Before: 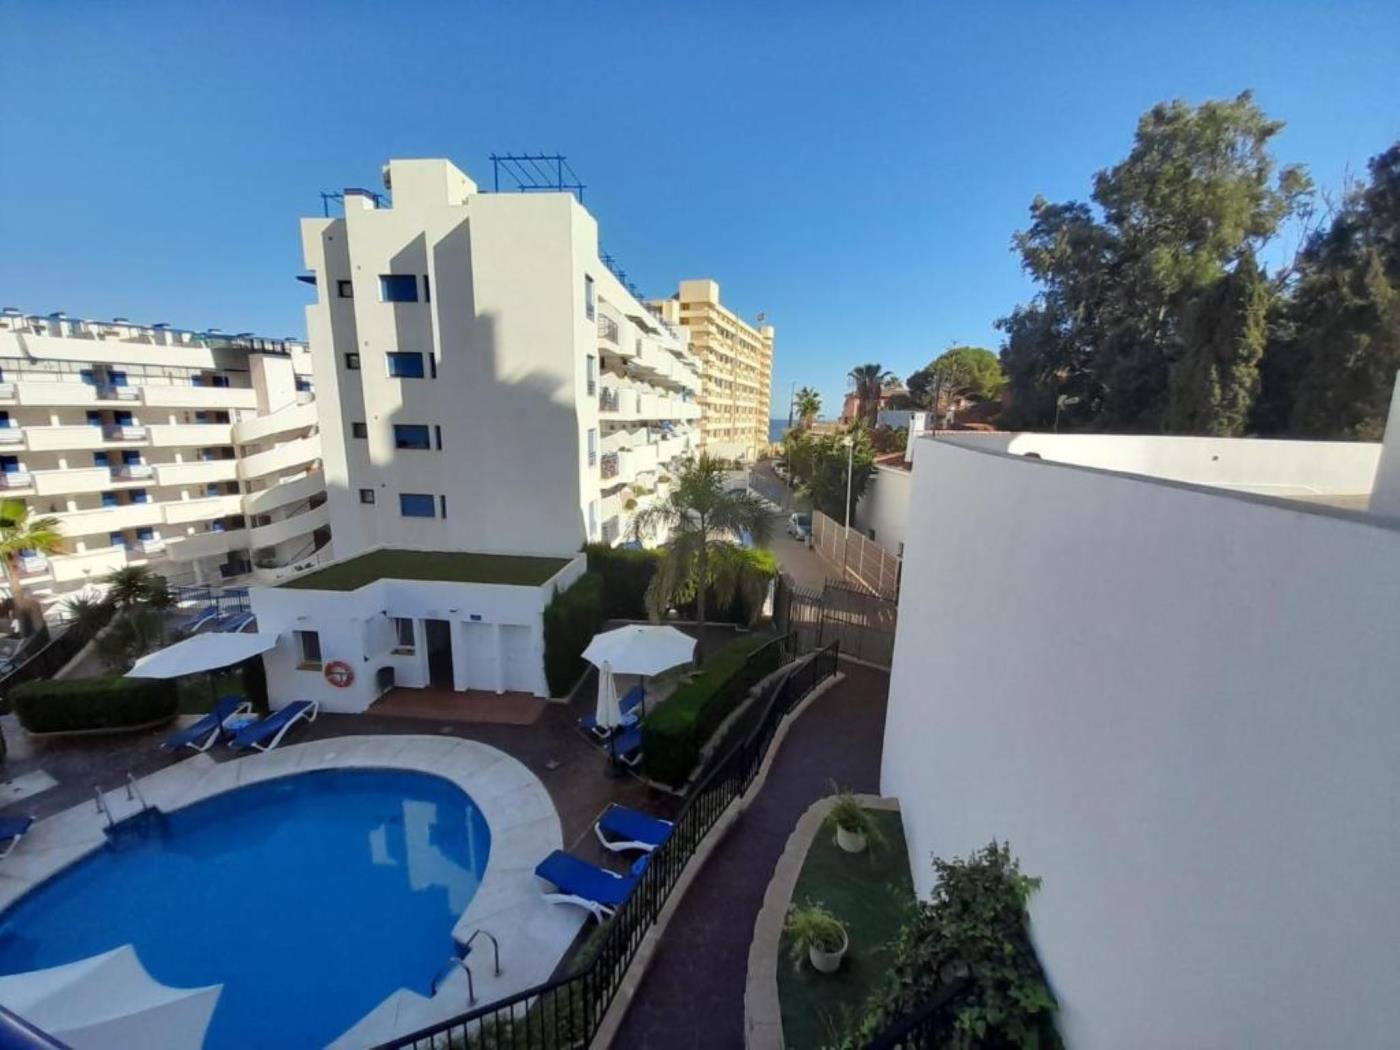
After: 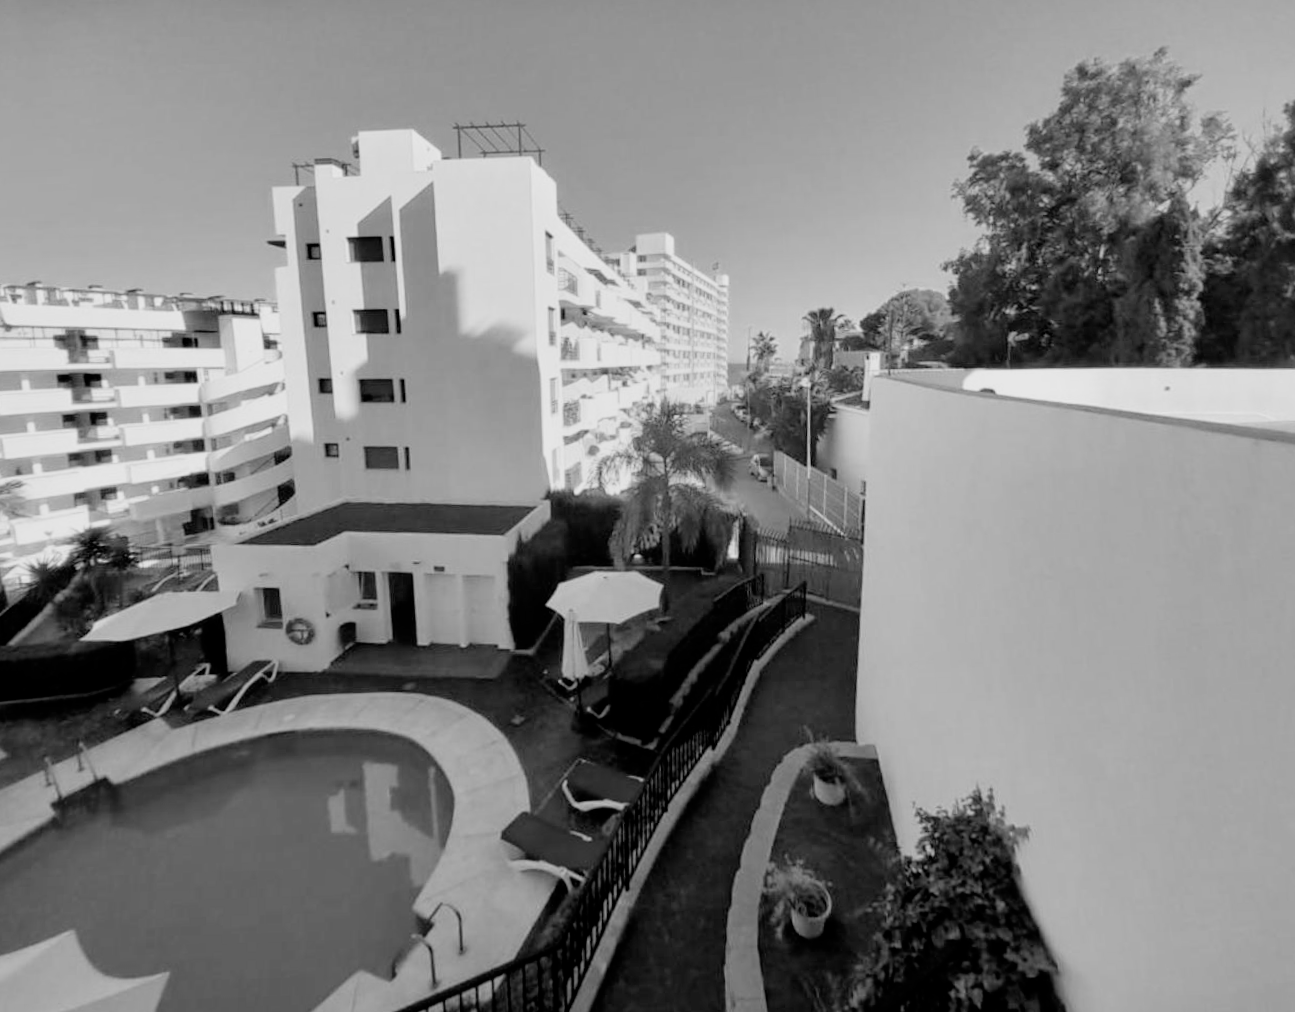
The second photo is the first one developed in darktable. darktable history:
filmic rgb: black relative exposure -4.88 EV, hardness 2.82
exposure: exposure 0.77 EV, compensate highlight preservation false
monochrome: a 14.95, b -89.96
rotate and perspective: rotation -1.68°, lens shift (vertical) -0.146, crop left 0.049, crop right 0.912, crop top 0.032, crop bottom 0.96
